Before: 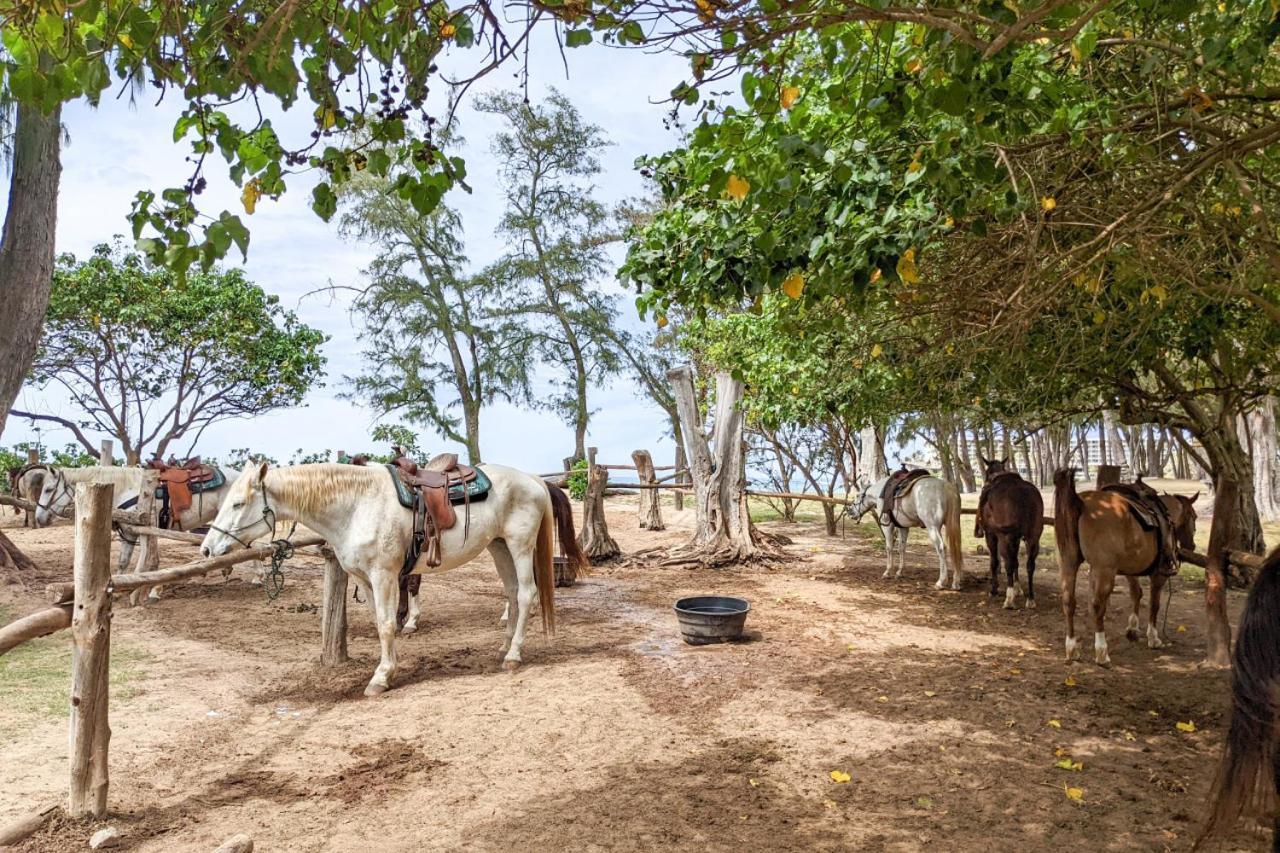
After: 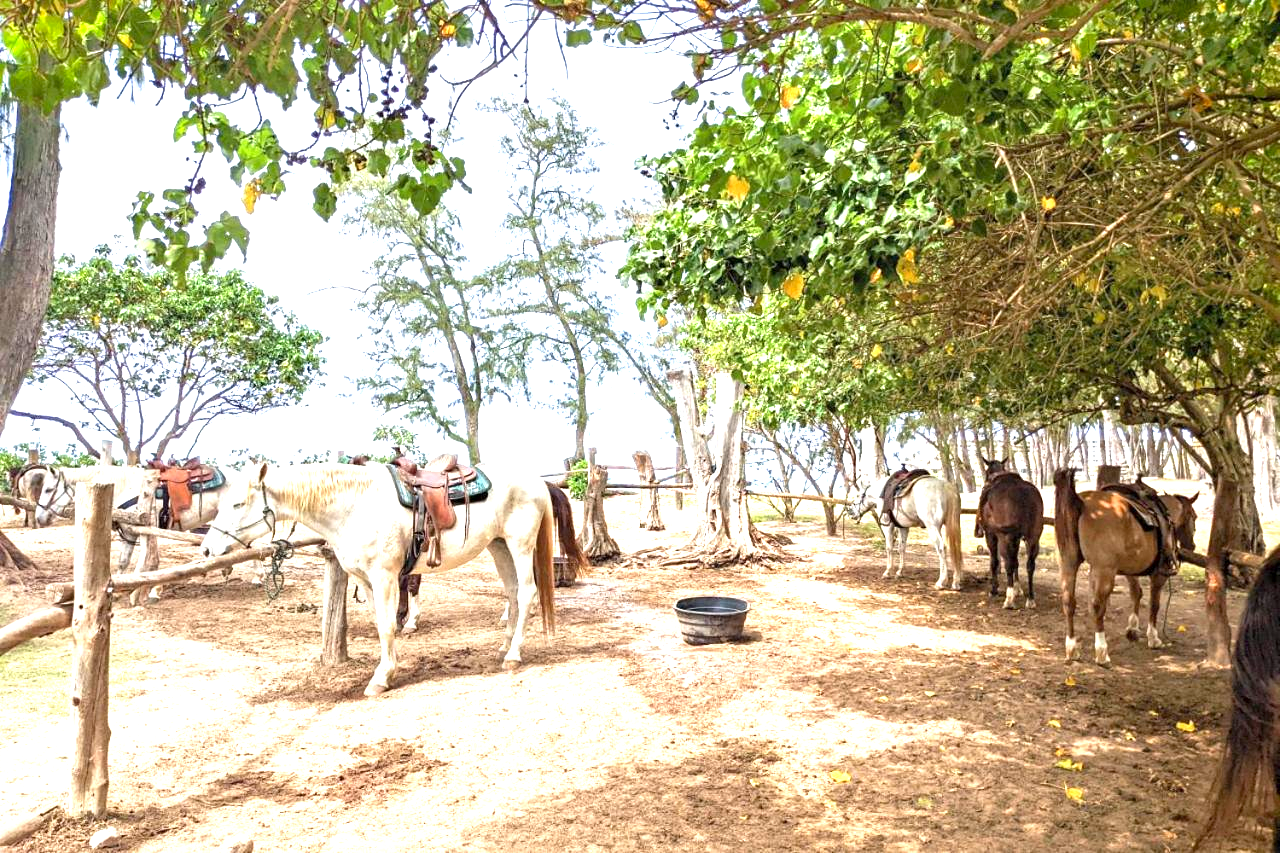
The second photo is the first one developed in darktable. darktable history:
exposure: black level correction 0.001, exposure 1.398 EV, compensate exposure bias true, compensate highlight preservation false
vignetting: brightness -0.241, saturation 0.136
